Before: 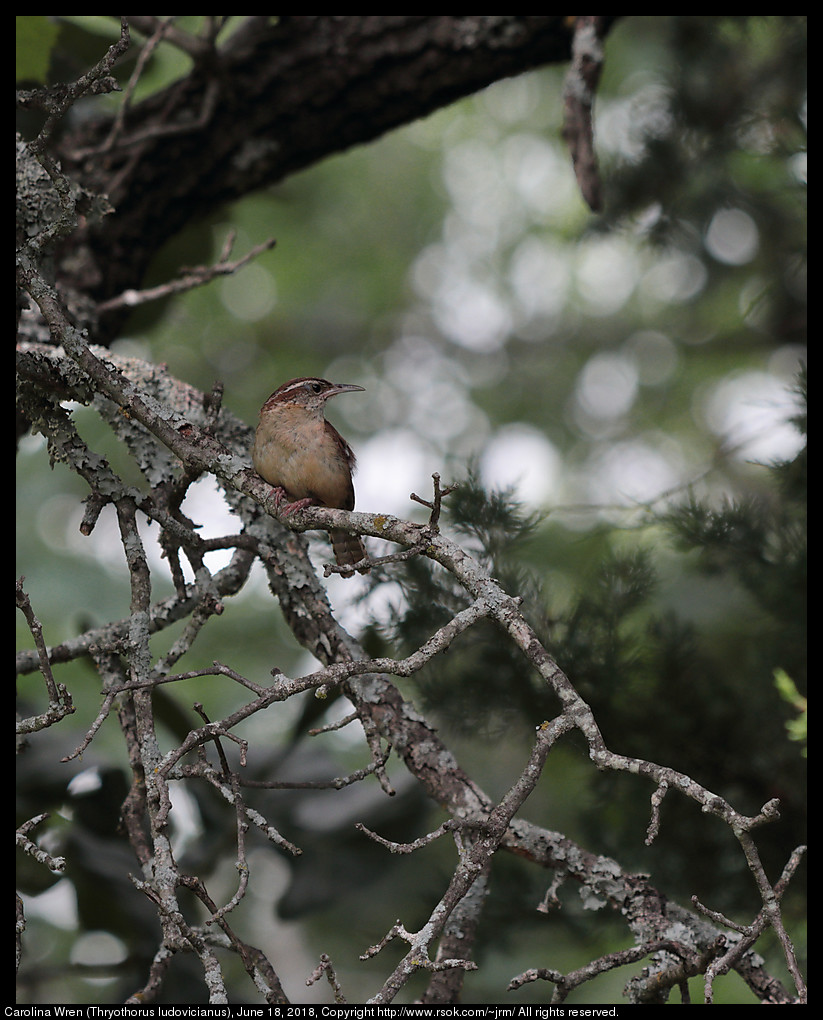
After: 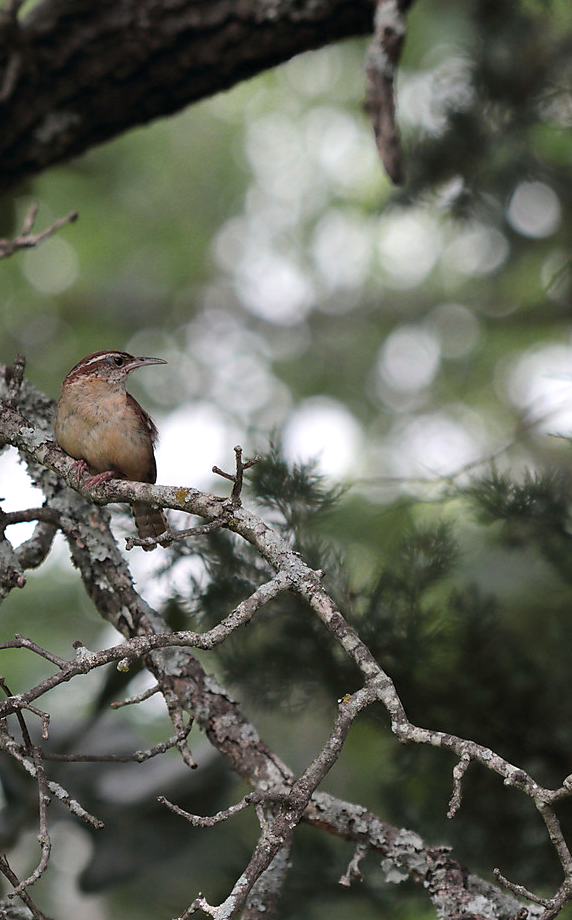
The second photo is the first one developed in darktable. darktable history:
crop and rotate: left 24.086%, top 2.671%, right 6.319%, bottom 7.05%
exposure: exposure 0.401 EV, compensate exposure bias true, compensate highlight preservation false
